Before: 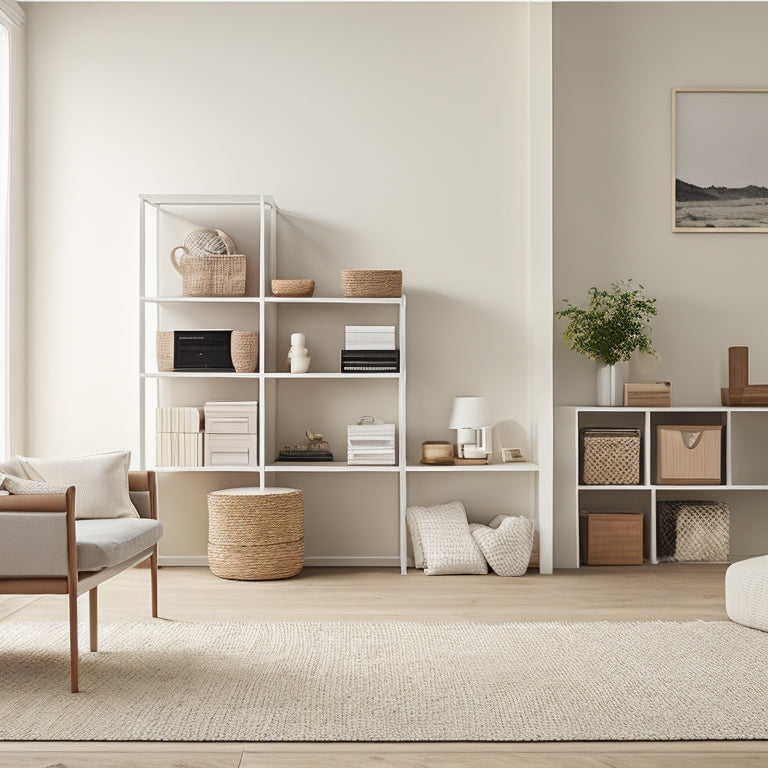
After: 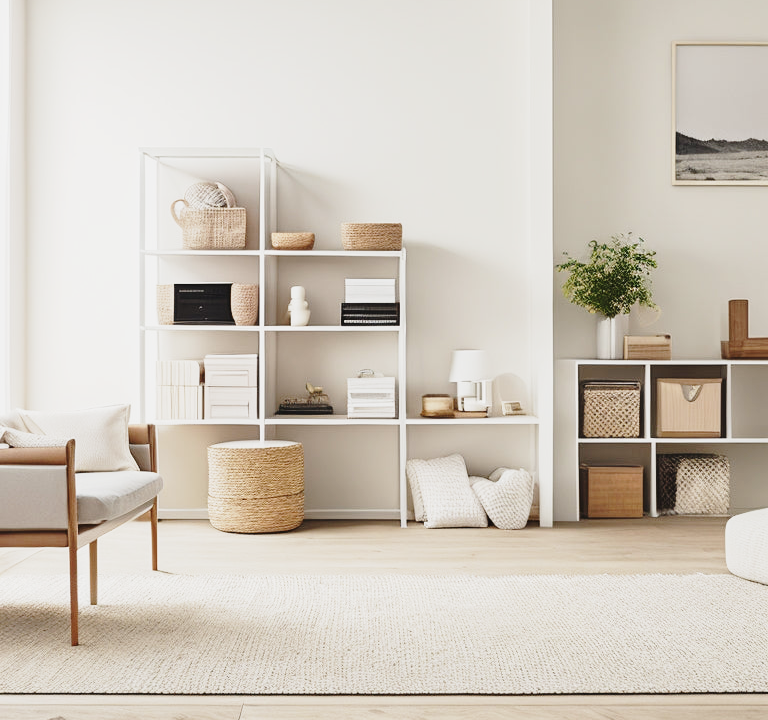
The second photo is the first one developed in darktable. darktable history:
base curve: curves: ch0 [(0, 0) (0.028, 0.03) (0.121, 0.232) (0.46, 0.748) (0.859, 0.968) (1, 1)], preserve colors none
crop and rotate: top 6.25%
contrast brightness saturation: contrast -0.08, brightness -0.04, saturation -0.11
